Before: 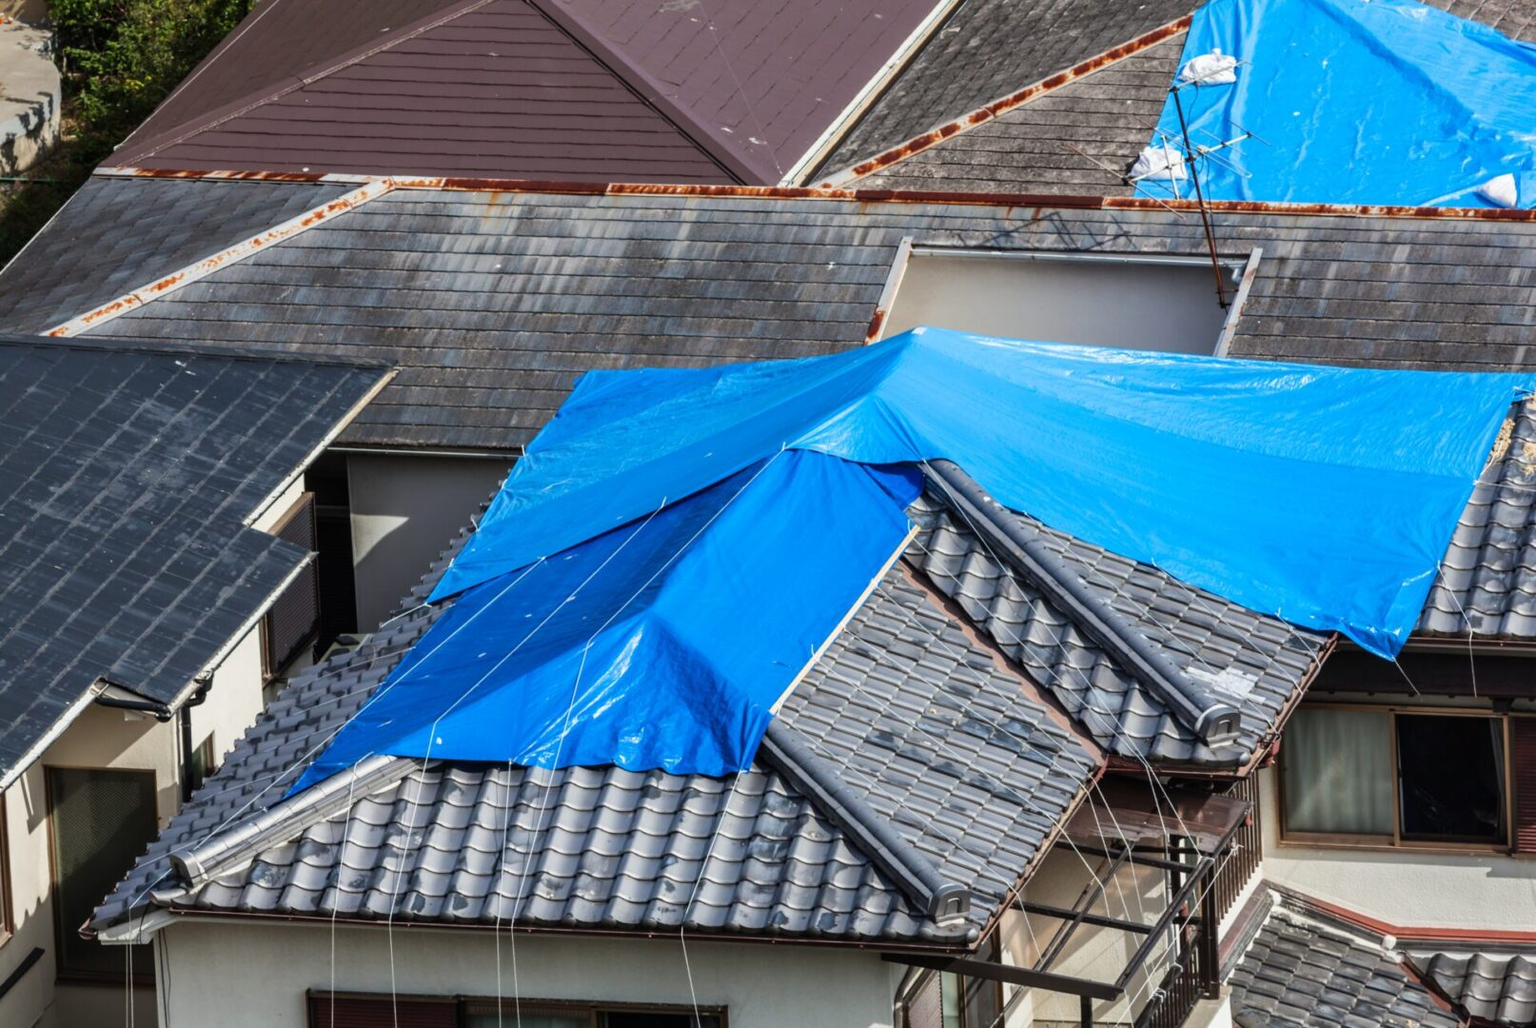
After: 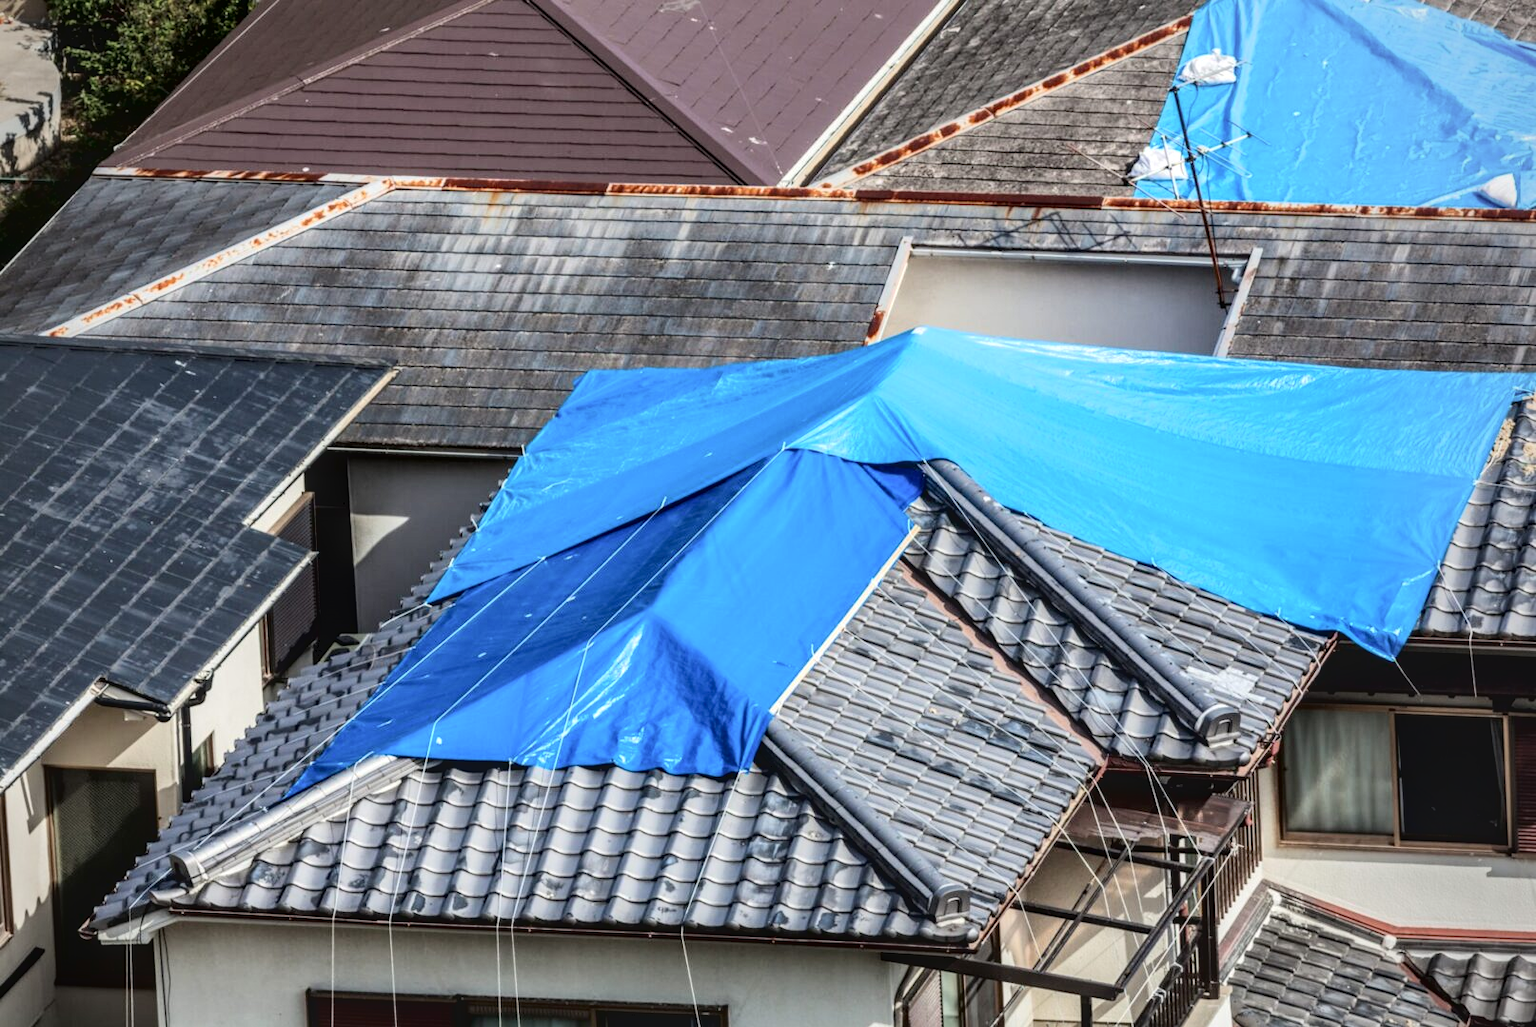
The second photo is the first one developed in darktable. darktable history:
tone curve: curves: ch0 [(0, 0) (0.003, 0.059) (0.011, 0.059) (0.025, 0.057) (0.044, 0.055) (0.069, 0.057) (0.1, 0.083) (0.136, 0.128) (0.177, 0.185) (0.224, 0.242) (0.277, 0.308) (0.335, 0.383) (0.399, 0.468) (0.468, 0.547) (0.543, 0.632) (0.623, 0.71) (0.709, 0.801) (0.801, 0.859) (0.898, 0.922) (1, 1)], color space Lab, independent channels, preserve colors none
vignetting: fall-off radius 83.23%, center (-0.035, 0.147)
local contrast: on, module defaults
